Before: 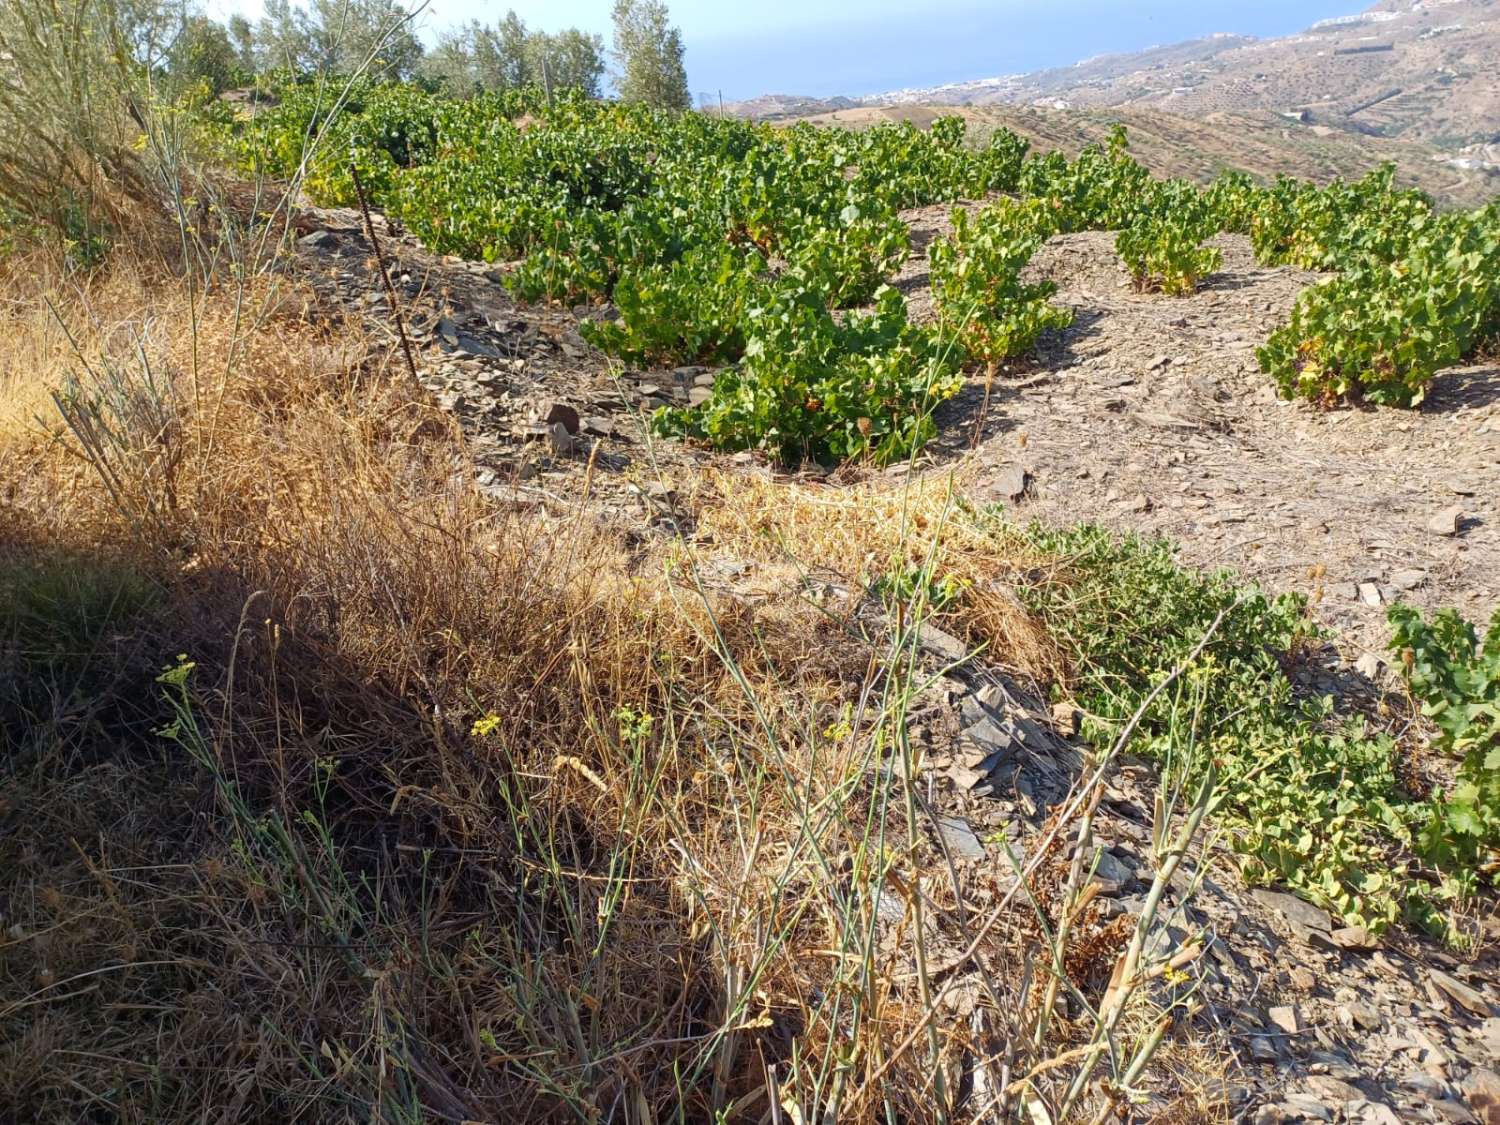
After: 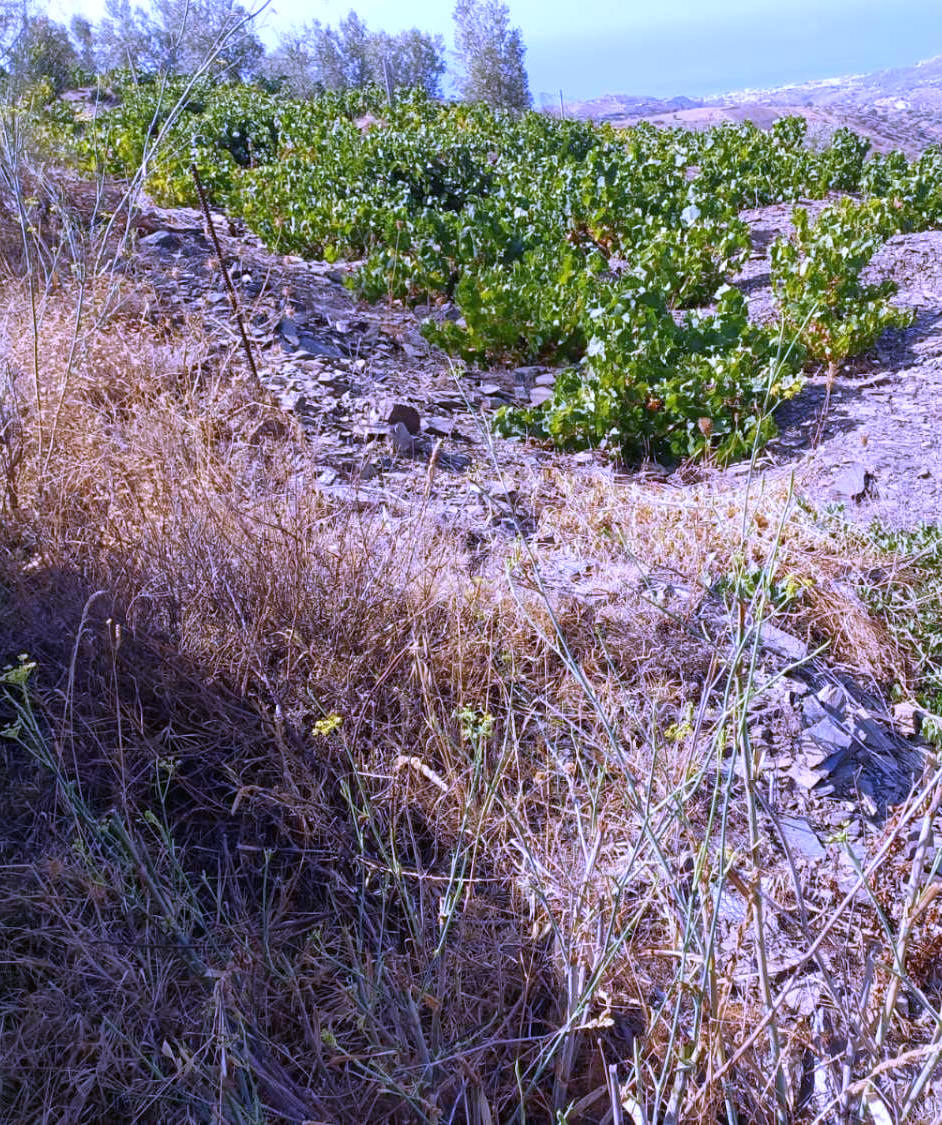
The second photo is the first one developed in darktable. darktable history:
white balance: red 0.98, blue 1.61
crop: left 10.644%, right 26.528%
